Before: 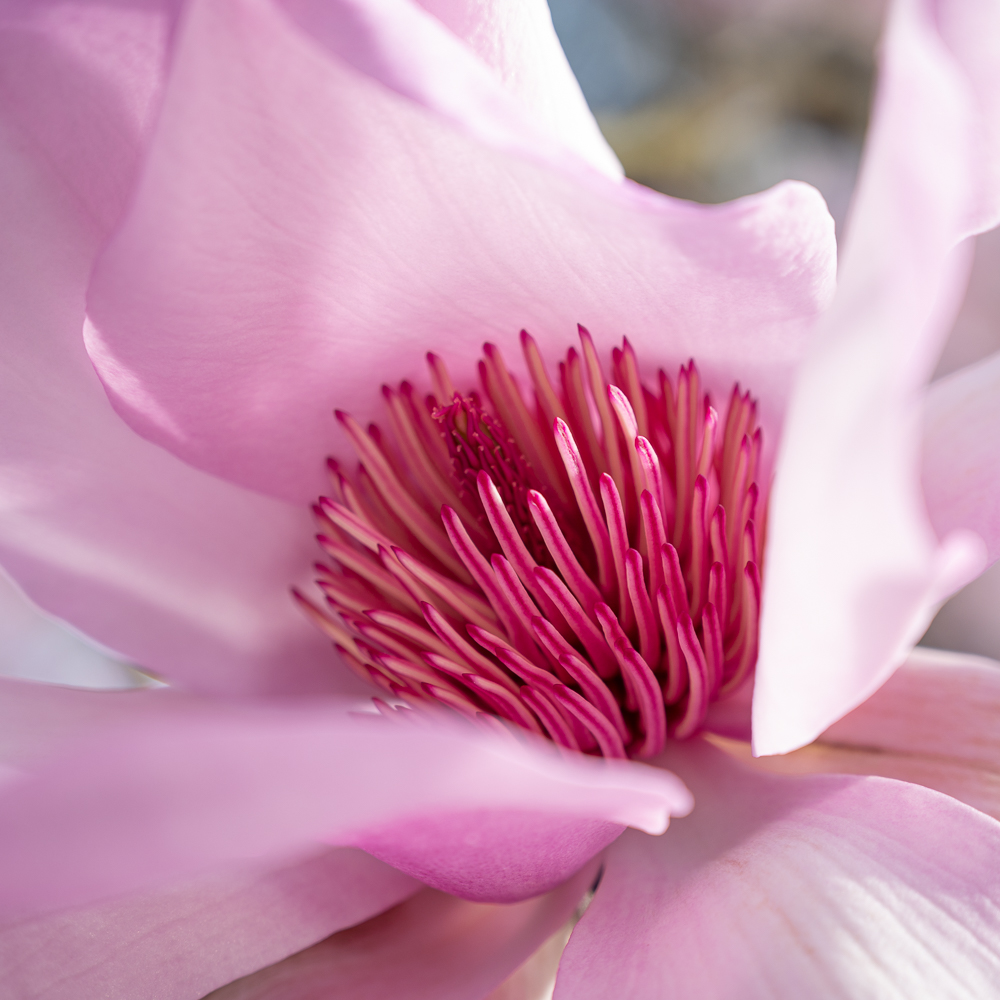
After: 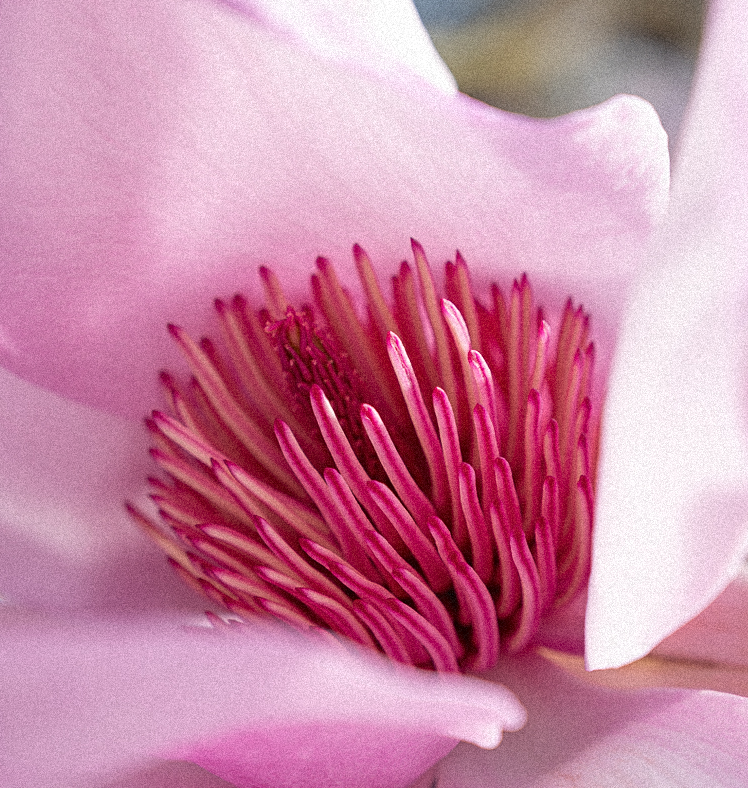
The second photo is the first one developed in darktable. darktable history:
crop: left 16.768%, top 8.653%, right 8.362%, bottom 12.485%
rgb curve: mode RGB, independent channels
grain: coarseness 9.38 ISO, strength 34.99%, mid-tones bias 0%
sharpen: amount 0.2
